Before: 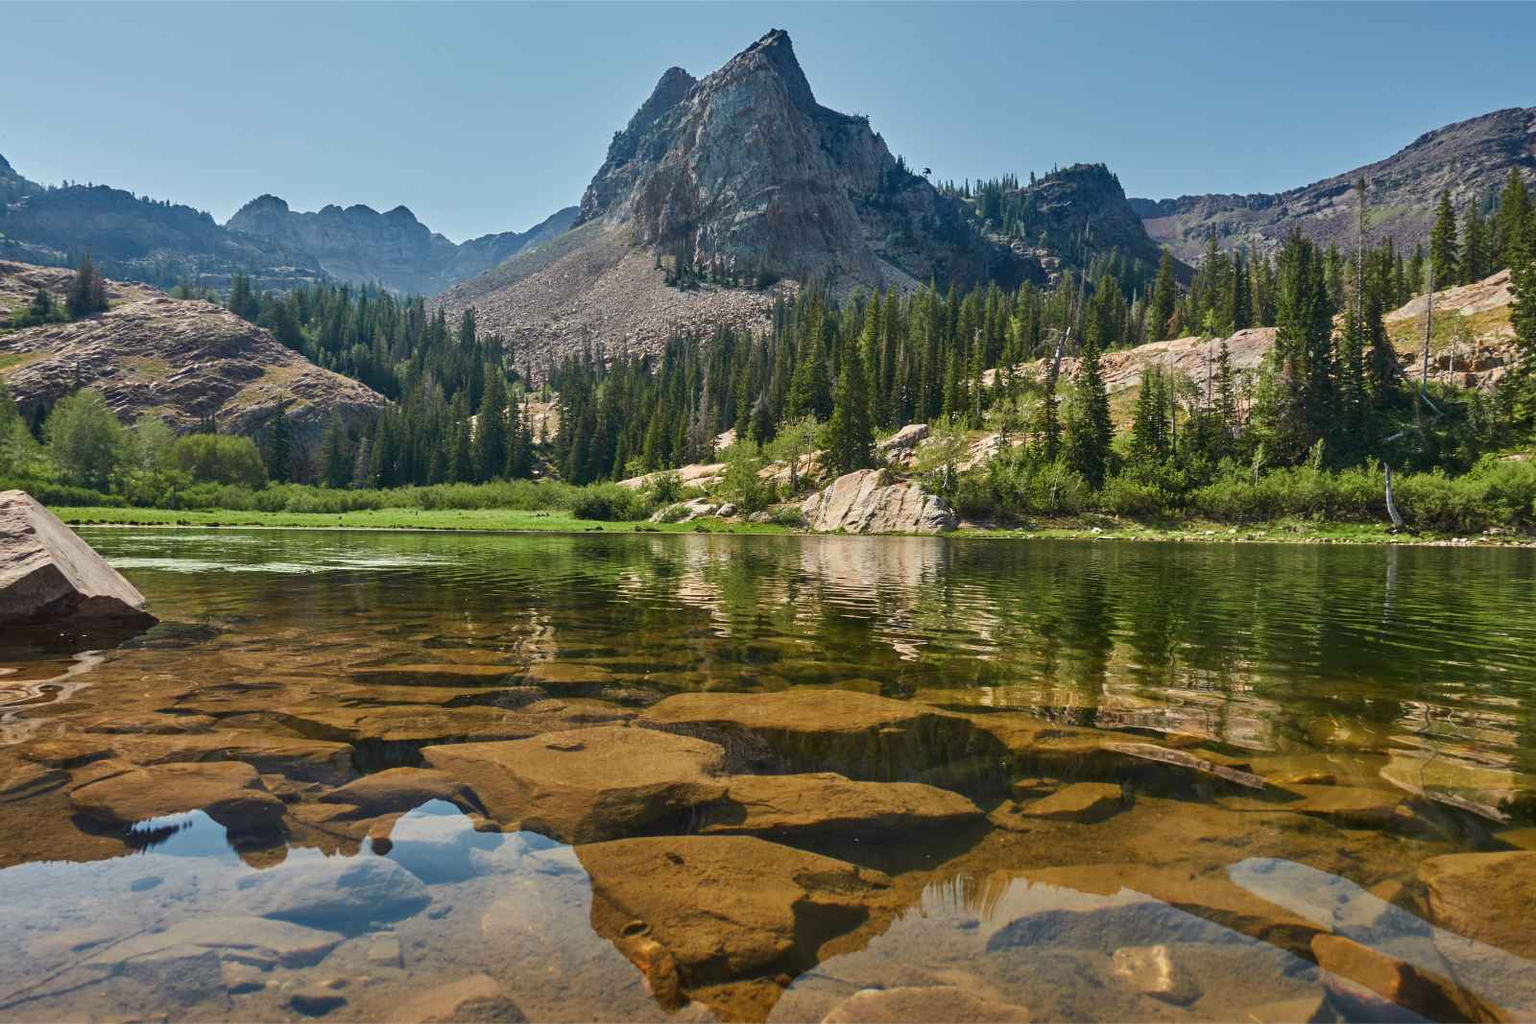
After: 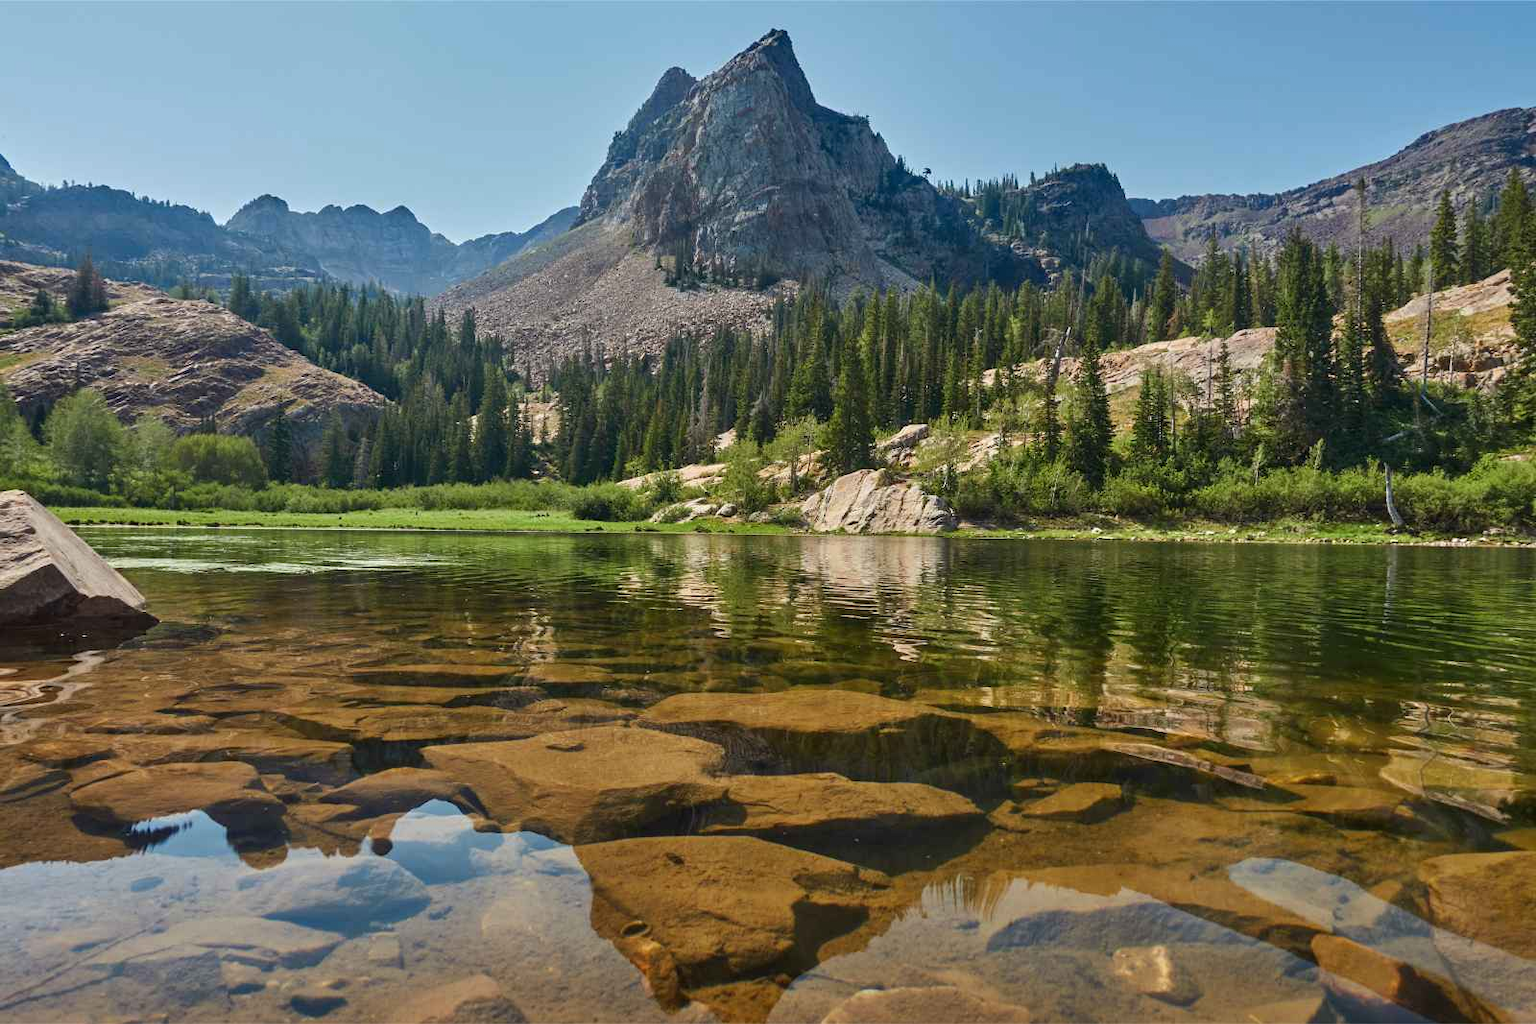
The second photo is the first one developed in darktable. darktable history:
exposure: black level correction 0, compensate exposure bias true, compensate highlight preservation false
color zones: curves: ch0 [(0.068, 0.464) (0.25, 0.5) (0.48, 0.508) (0.75, 0.536) (0.886, 0.476) (0.967, 0.456)]; ch1 [(0.066, 0.456) (0.25, 0.5) (0.616, 0.508) (0.746, 0.56) (0.934, 0.444)]
